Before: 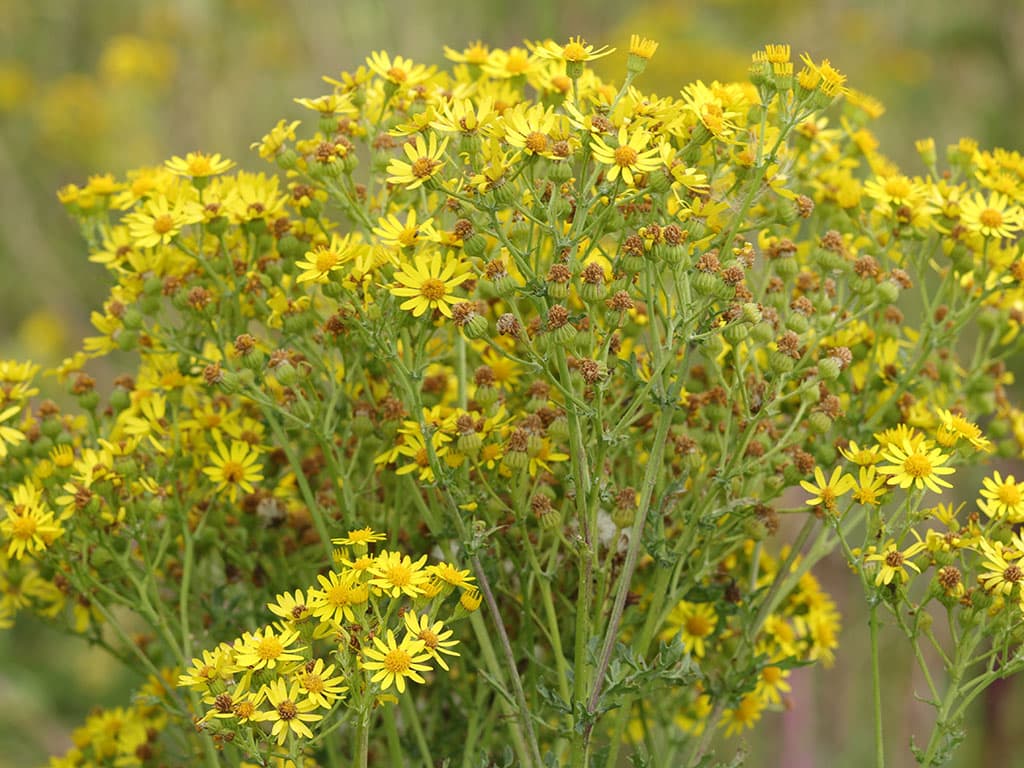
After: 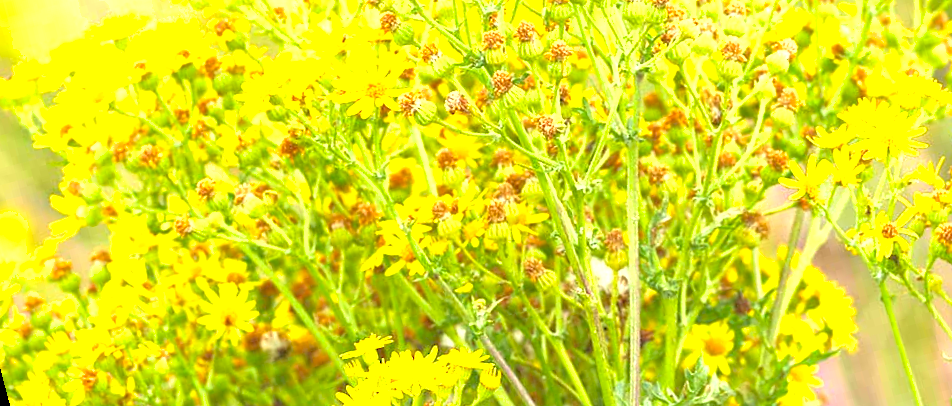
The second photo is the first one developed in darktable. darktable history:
contrast brightness saturation: brightness 0.15
shadows and highlights: shadows -20, white point adjustment -2, highlights -35
exposure: black level correction 0.001, exposure 1.822 EV, compensate exposure bias true, compensate highlight preservation false
rotate and perspective: rotation -14.8°, crop left 0.1, crop right 0.903, crop top 0.25, crop bottom 0.748
crop and rotate: top 18.507%
color balance: lift [1, 1, 0.999, 1.001], gamma [1, 1.003, 1.005, 0.995], gain [1, 0.992, 0.988, 1.012], contrast 5%, output saturation 110%
